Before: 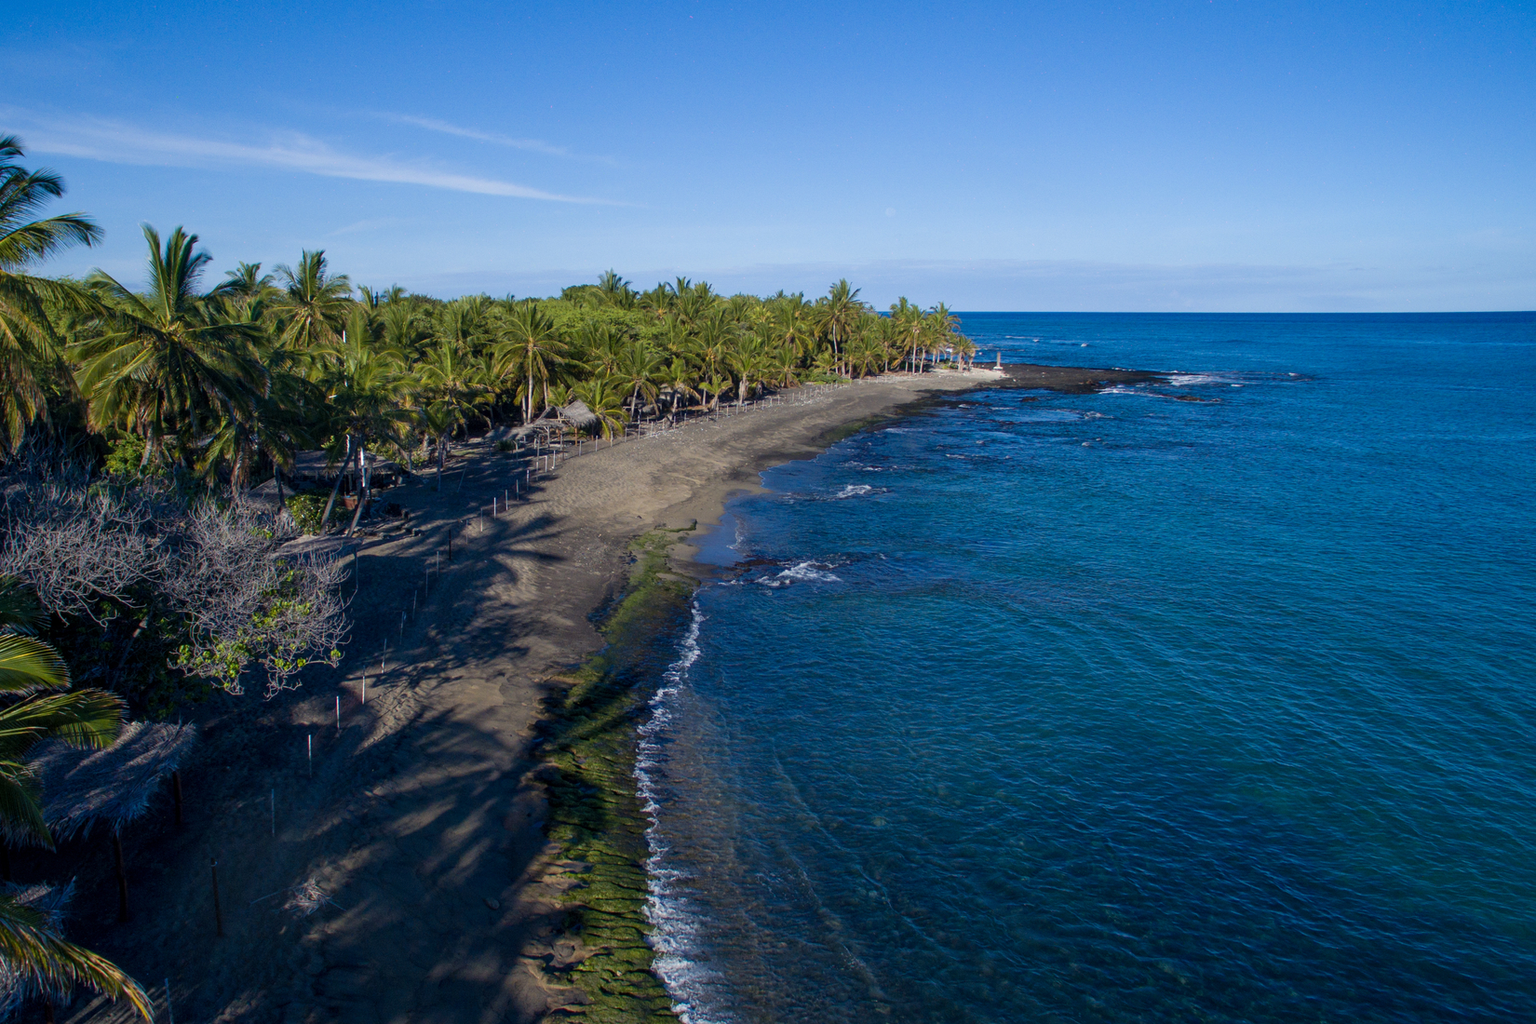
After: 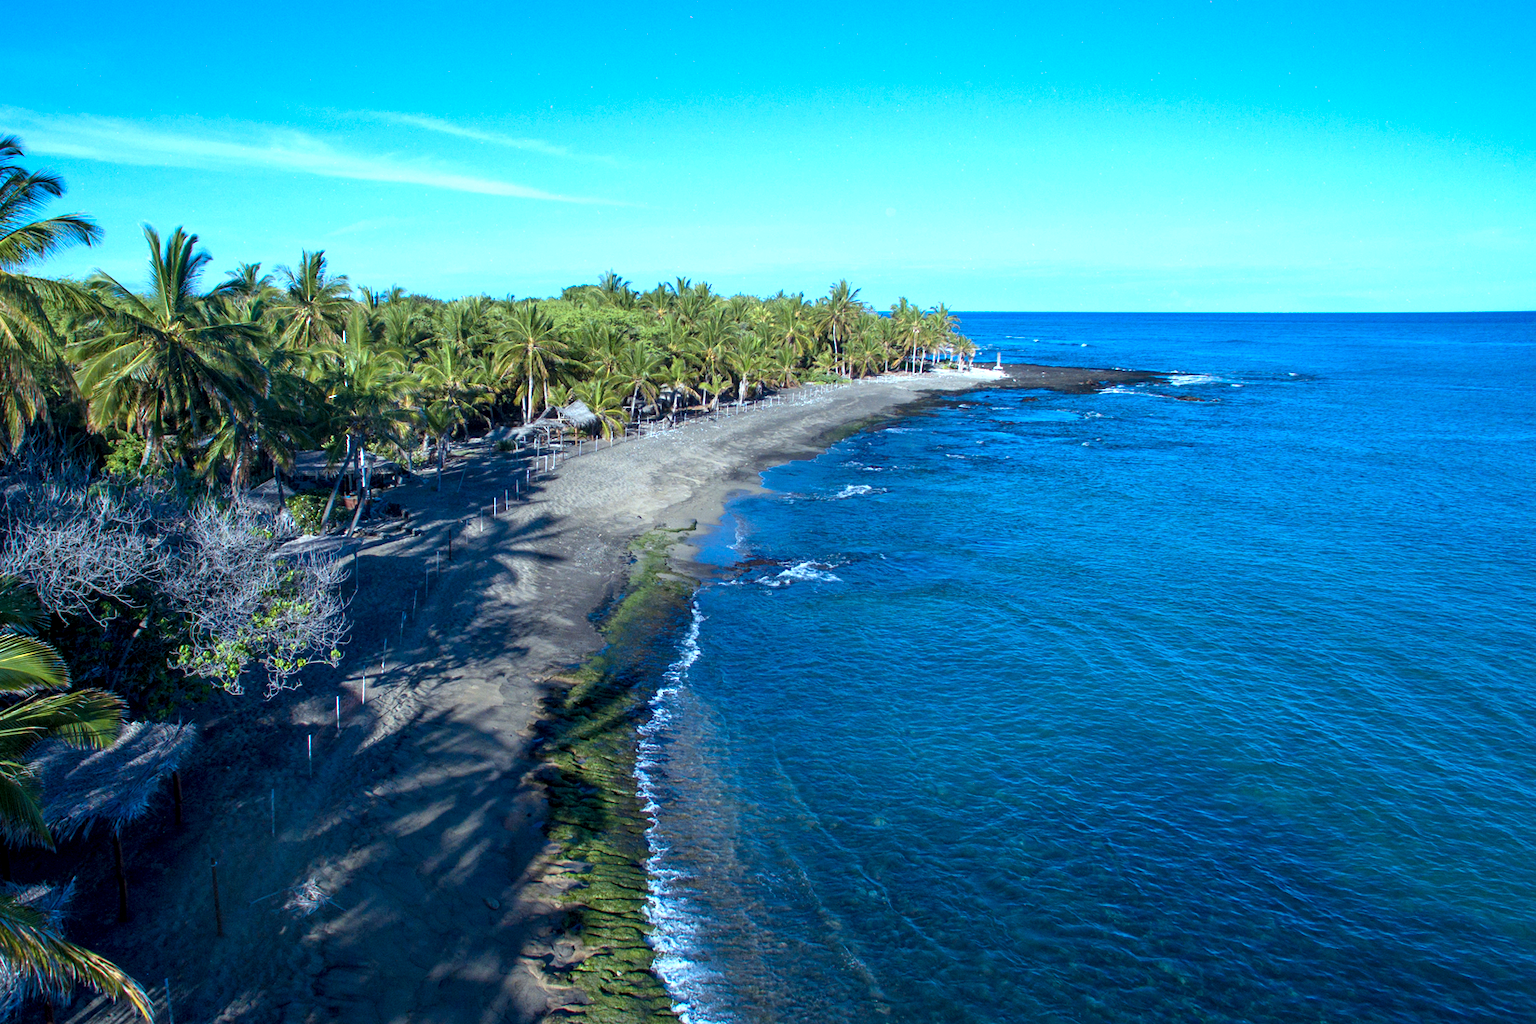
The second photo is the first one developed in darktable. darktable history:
exposure: black level correction 0.001, exposure 1.116 EV, compensate highlight preservation false
color correction: highlights a* -10.69, highlights b* -19.19
